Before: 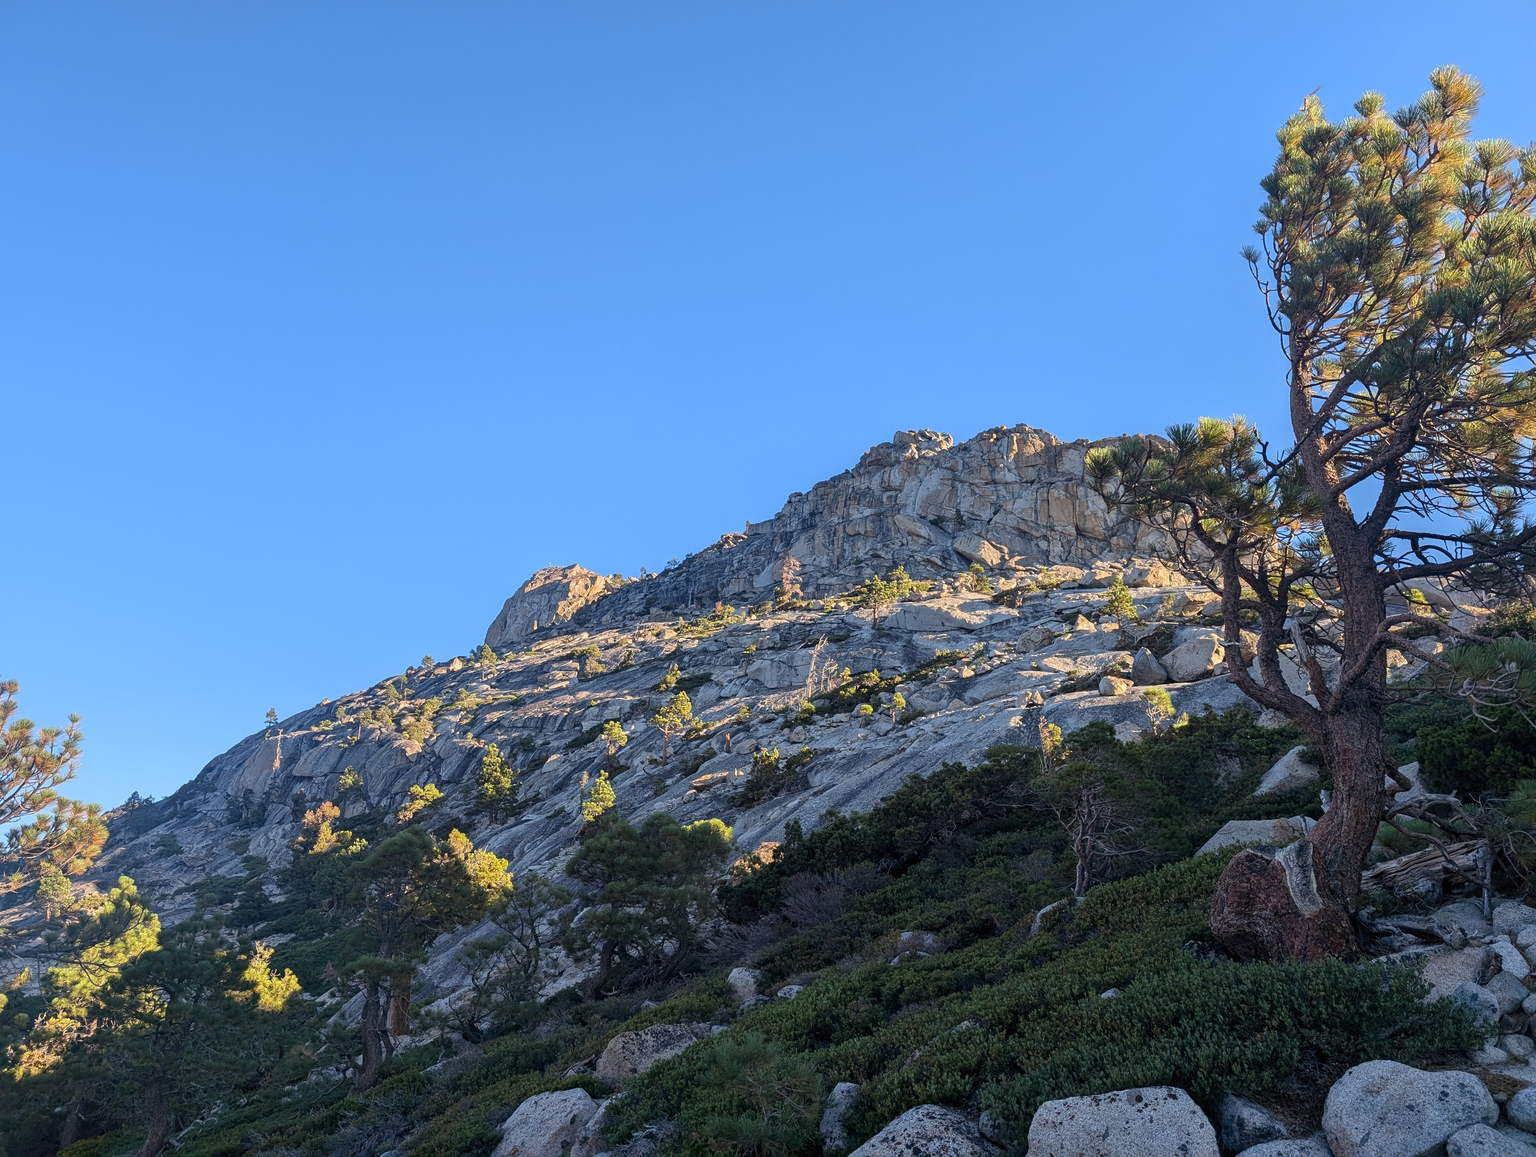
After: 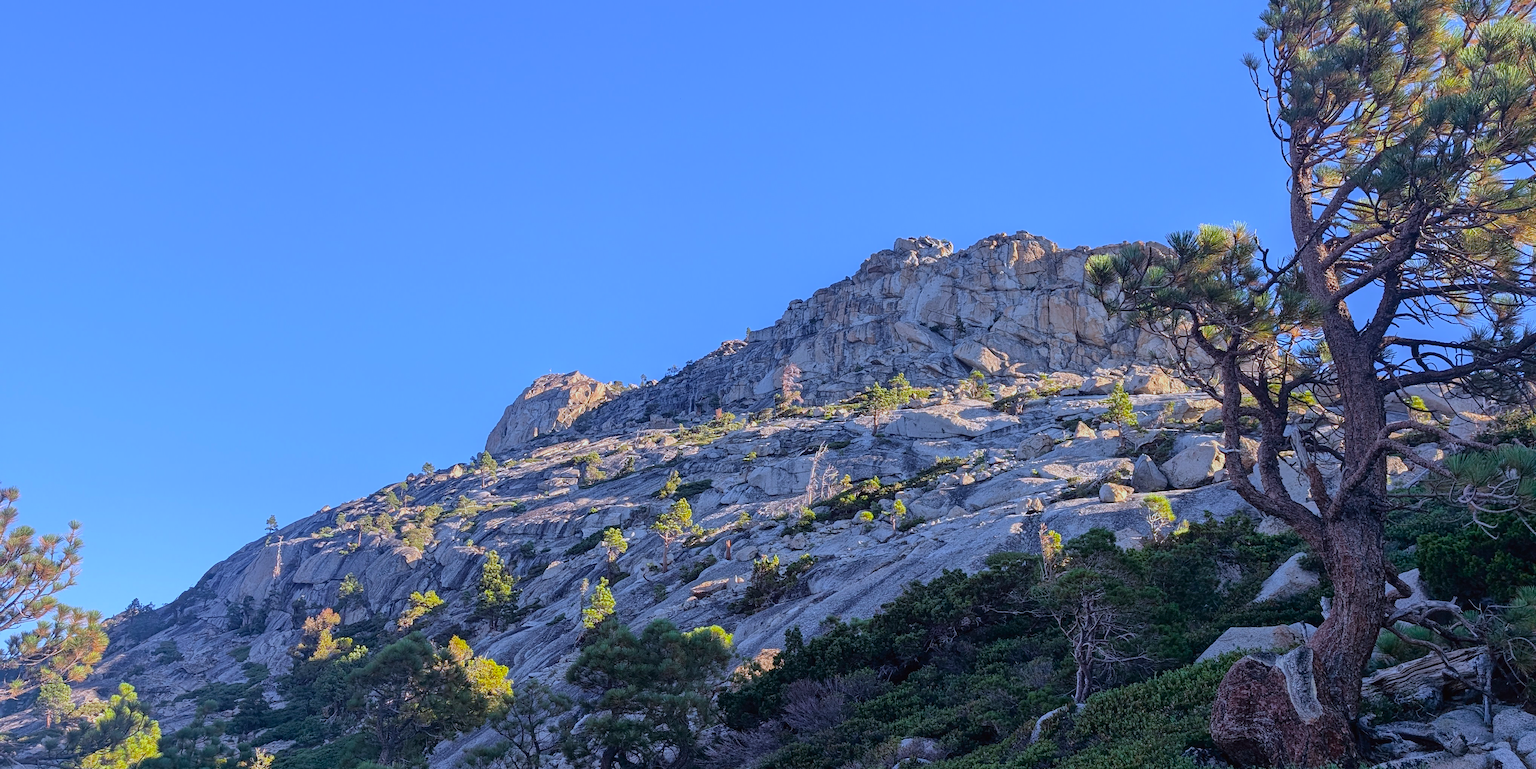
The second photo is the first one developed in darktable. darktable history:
vibrance: on, module defaults
white balance: red 0.948, green 1.02, blue 1.176
tone equalizer: -8 EV 0.25 EV, -7 EV 0.417 EV, -6 EV 0.417 EV, -5 EV 0.25 EV, -3 EV -0.25 EV, -2 EV -0.417 EV, -1 EV -0.417 EV, +0 EV -0.25 EV, edges refinement/feathering 500, mask exposure compensation -1.57 EV, preserve details guided filter
tone curve: curves: ch0 [(0, 0.013) (0.117, 0.081) (0.257, 0.259) (0.408, 0.45) (0.611, 0.64) (0.81, 0.857) (1, 1)]; ch1 [(0, 0) (0.287, 0.198) (0.501, 0.506) (0.56, 0.584) (0.715, 0.741) (0.976, 0.992)]; ch2 [(0, 0) (0.369, 0.362) (0.5, 0.5) (0.537, 0.547) (0.59, 0.603) (0.681, 0.754) (1, 1)], color space Lab, independent channels, preserve colors none
crop: top 16.727%, bottom 16.727%
